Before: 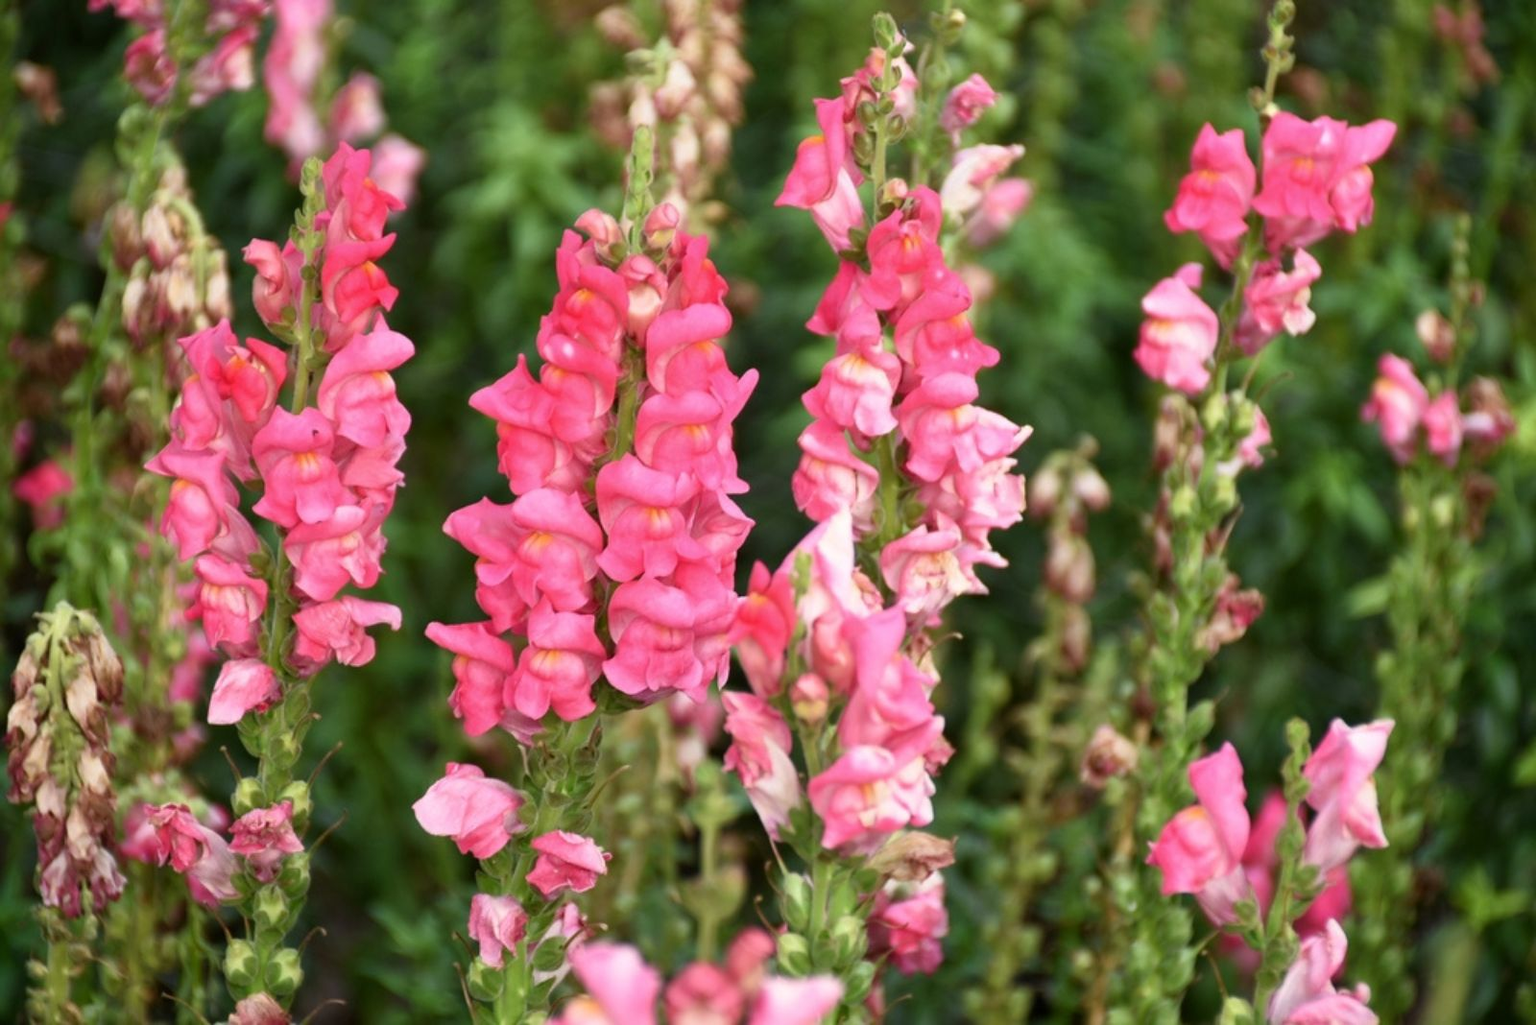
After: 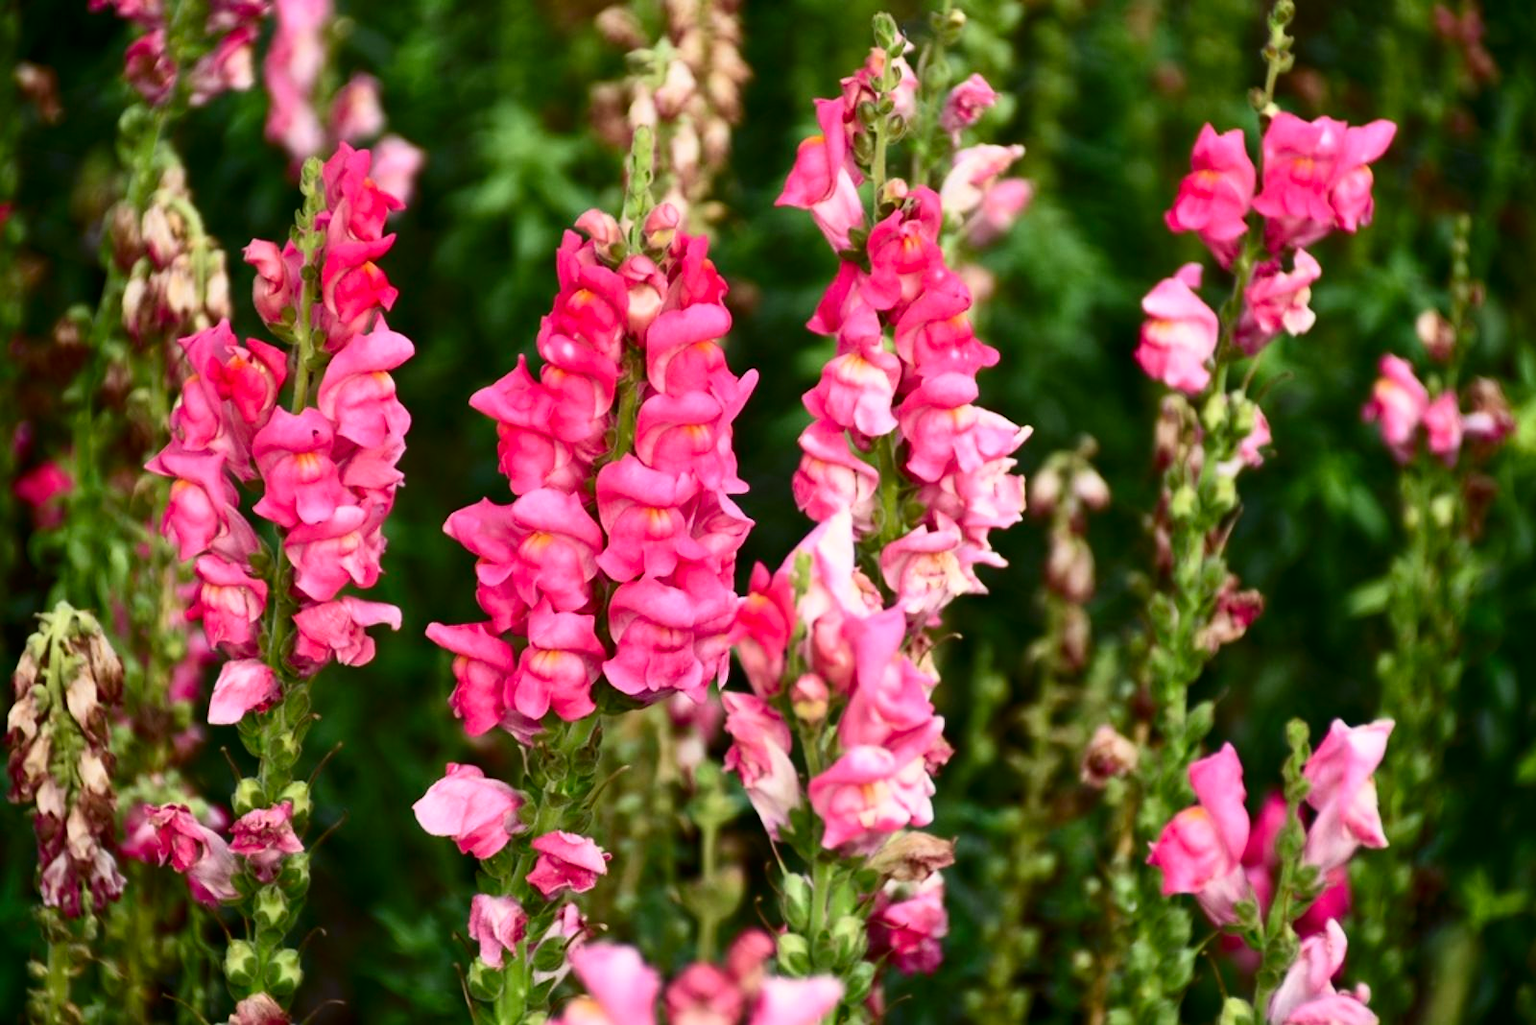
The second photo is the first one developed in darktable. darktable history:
contrast brightness saturation: contrast 0.214, brightness -0.105, saturation 0.208
